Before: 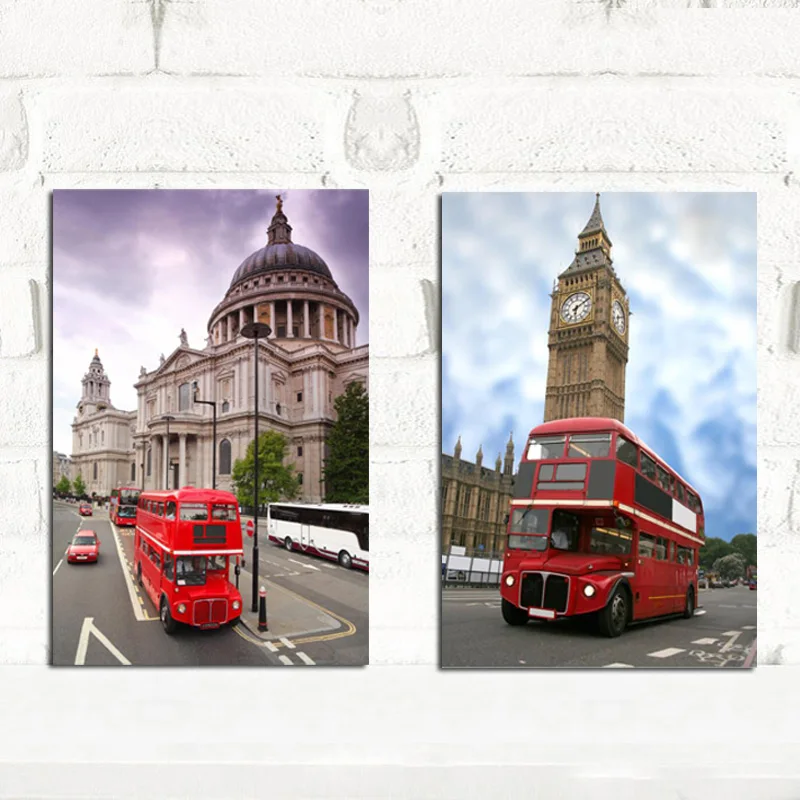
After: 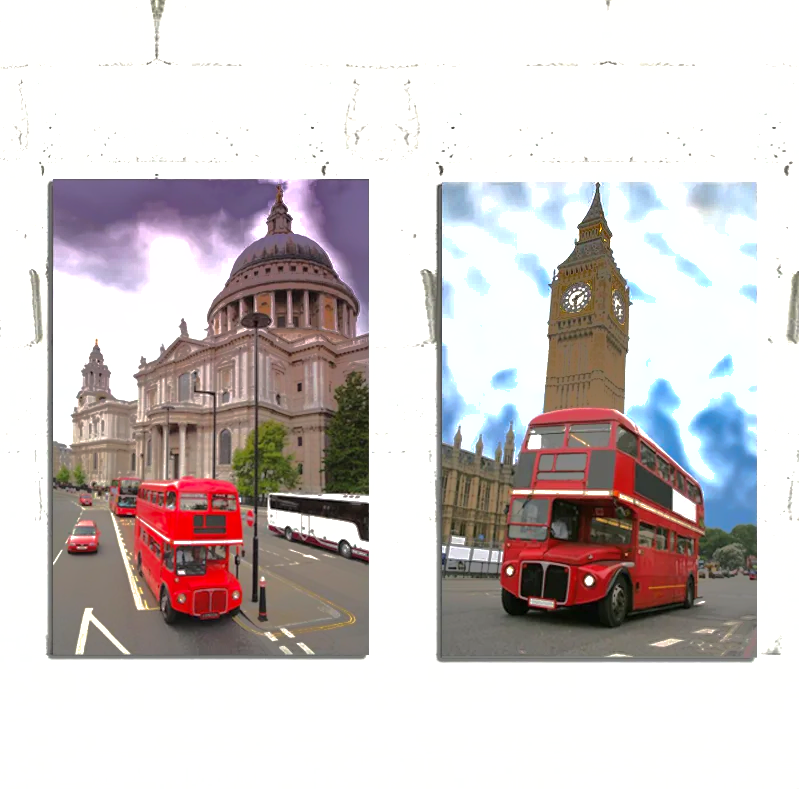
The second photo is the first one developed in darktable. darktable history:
shadows and highlights: shadows 25.15, highlights -71.26
crop: top 1.339%, right 0.016%
exposure: black level correction 0, exposure 0.499 EV, compensate exposure bias true, compensate highlight preservation false
